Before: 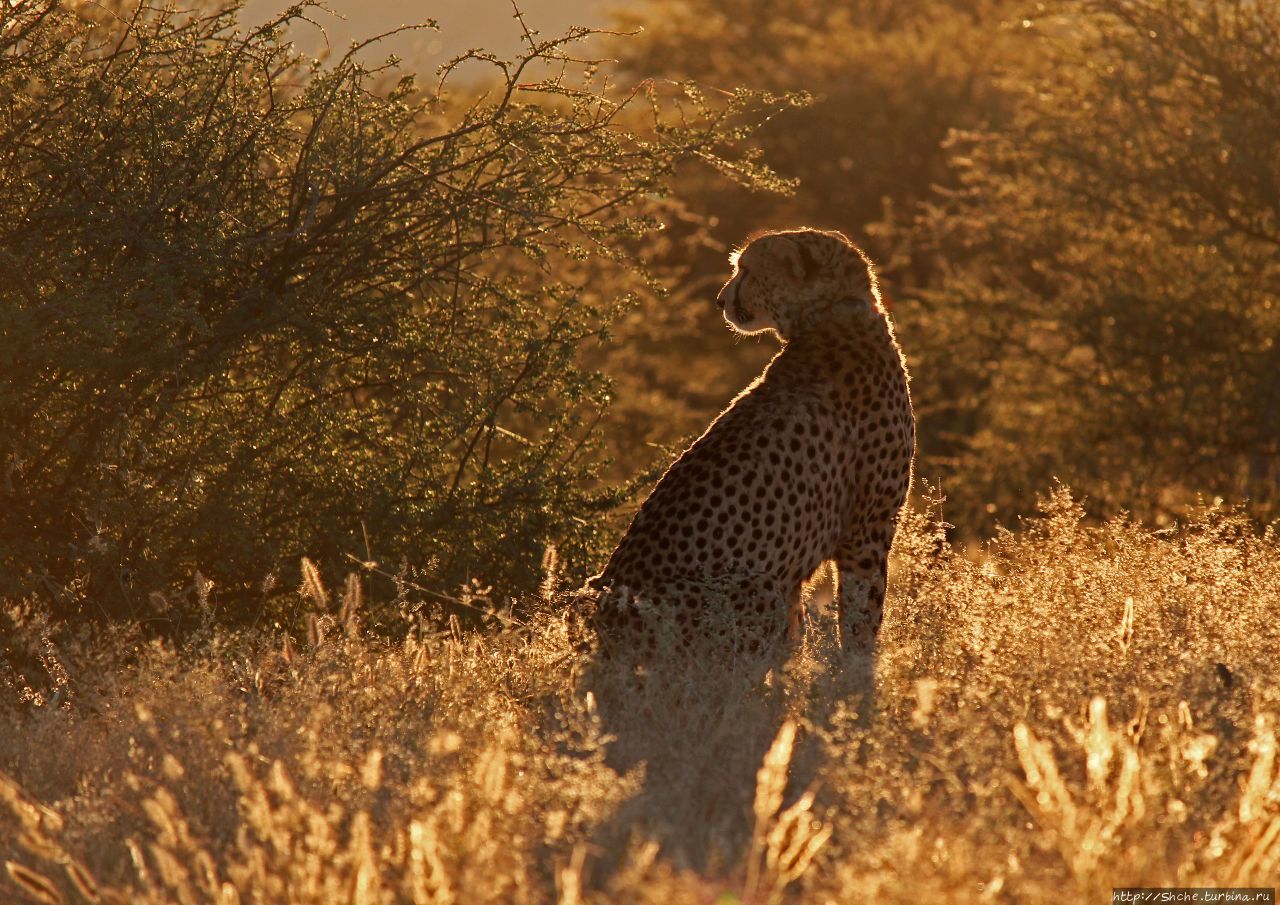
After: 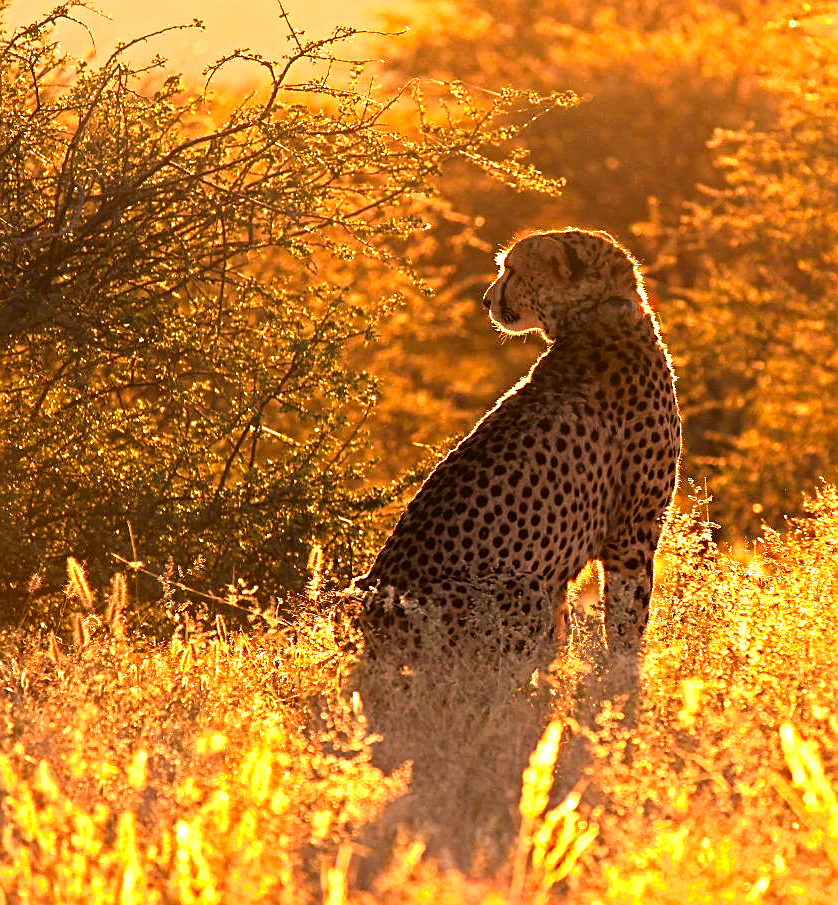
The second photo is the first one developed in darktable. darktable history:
crop and rotate: left 18.296%, right 16.215%
shadows and highlights: shadows 0.956, highlights 39.75
exposure: exposure 0.61 EV, compensate highlight preservation false
sharpen: on, module defaults
color correction: highlights a* 22.42, highlights b* 22.5
tone equalizer: -8 EV -1.06 EV, -7 EV -1.02 EV, -6 EV -0.866 EV, -5 EV -0.551 EV, -3 EV 0.579 EV, -2 EV 0.872 EV, -1 EV 0.995 EV, +0 EV 1.06 EV
contrast brightness saturation: contrast -0.024, brightness -0.01, saturation 0.042
